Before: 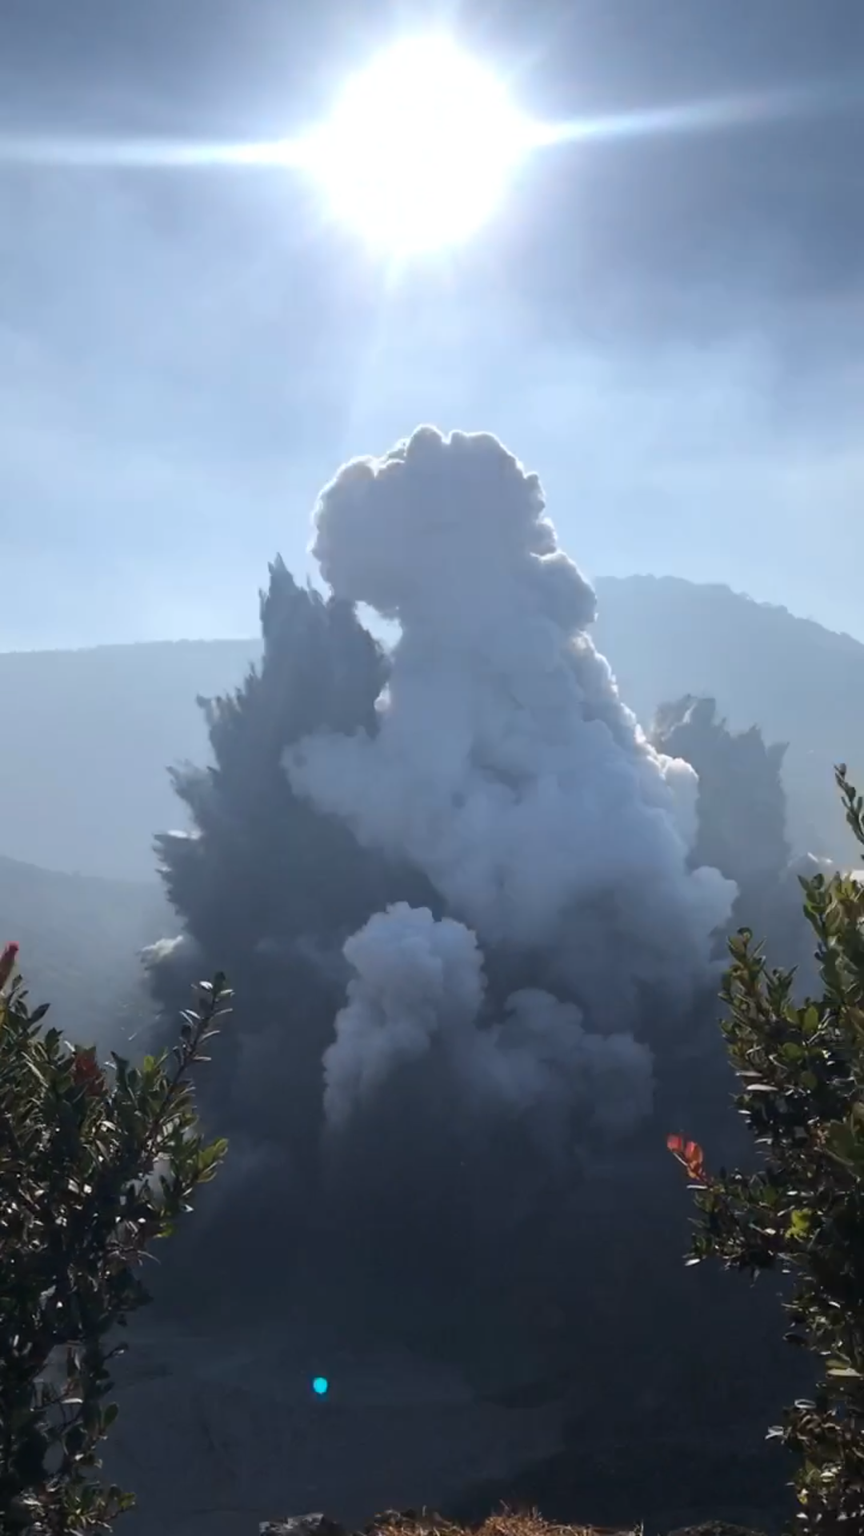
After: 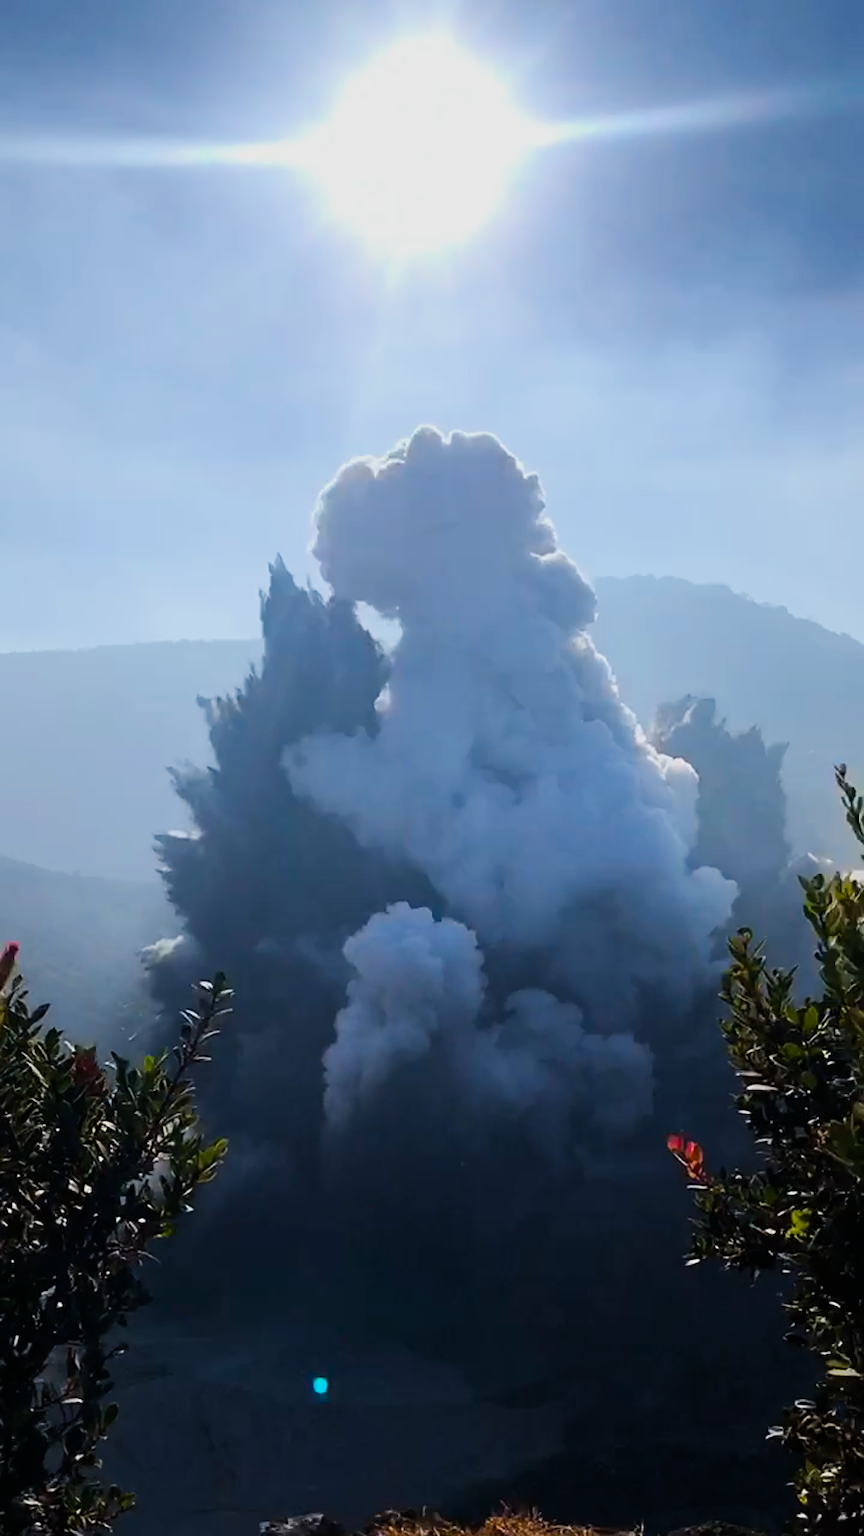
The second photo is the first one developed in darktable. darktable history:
filmic rgb: black relative exposure -7.65 EV, white relative exposure 4.56 EV, hardness 3.61
sharpen: on, module defaults
color correction: saturation 1.11
color balance rgb: linear chroma grading › global chroma 16.62%, perceptual saturation grading › highlights -8.63%, perceptual saturation grading › mid-tones 18.66%, perceptual saturation grading › shadows 28.49%, perceptual brilliance grading › highlights 14.22%, perceptual brilliance grading › shadows -18.96%, global vibrance 27.71%
